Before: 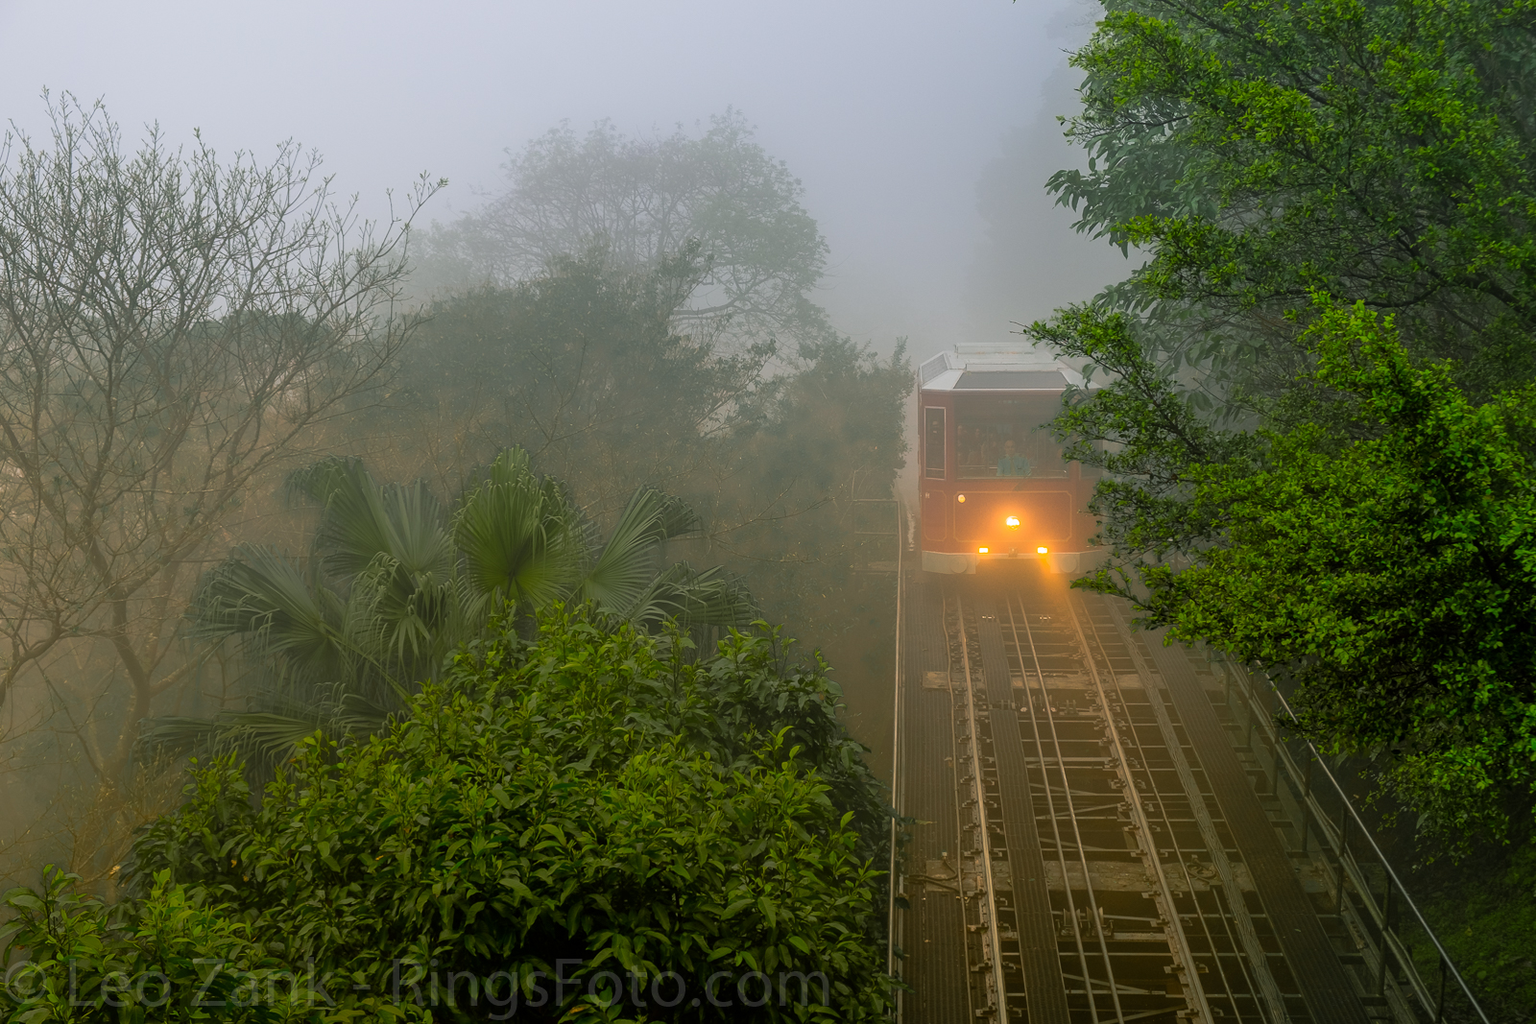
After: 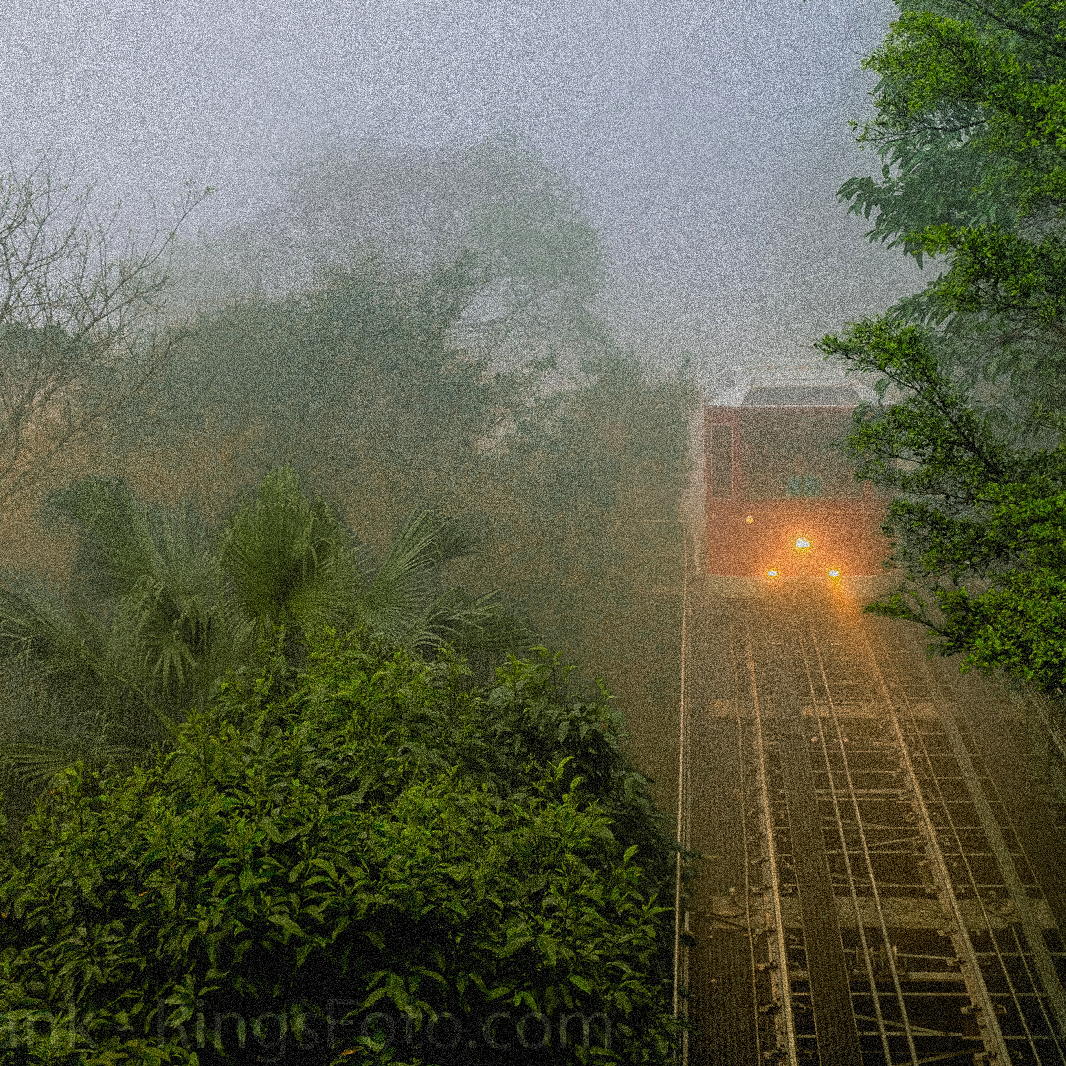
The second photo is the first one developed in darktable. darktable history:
filmic rgb: black relative exposure -7.65 EV, white relative exposure 4.56 EV, hardness 3.61
grain: coarseness 3.75 ISO, strength 100%, mid-tones bias 0%
velvia: on, module defaults
crop and rotate: left 15.754%, right 17.579%
